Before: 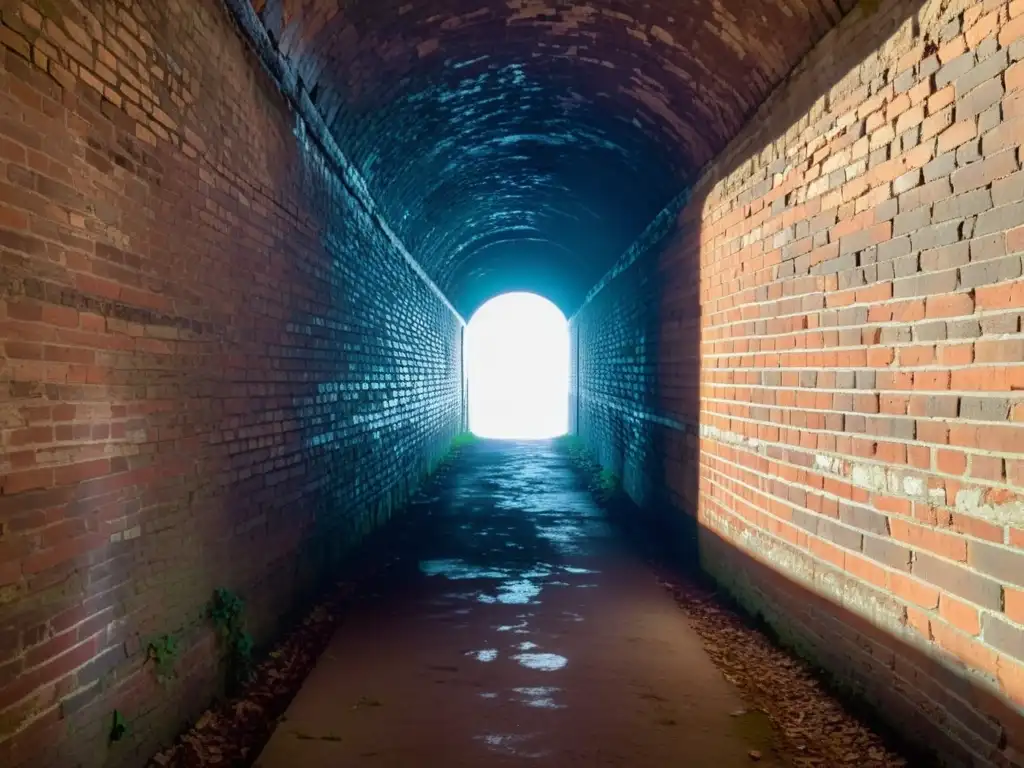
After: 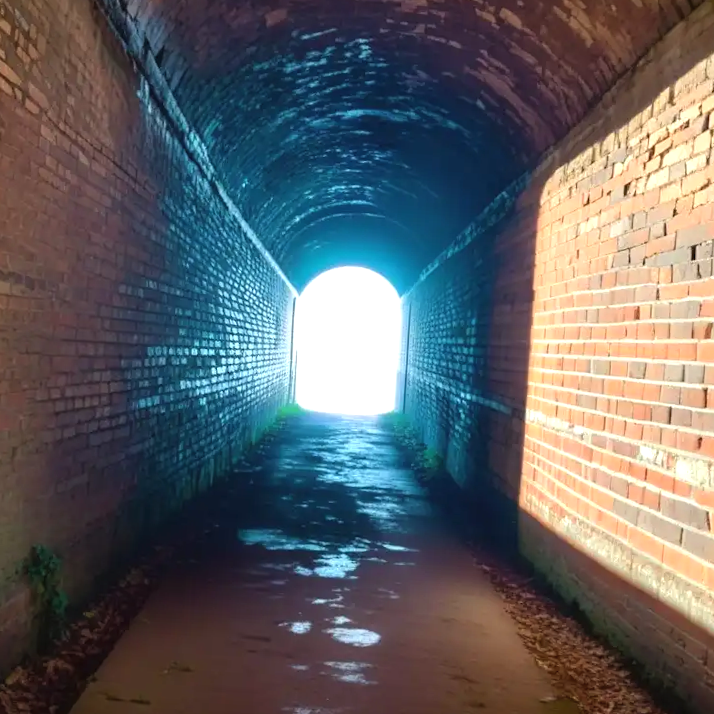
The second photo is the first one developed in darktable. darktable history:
exposure: black level correction -0.002, exposure 0.54 EV, compensate highlight preservation false
crop and rotate: angle -3.27°, left 14.277%, top 0.028%, right 10.766%, bottom 0.028%
